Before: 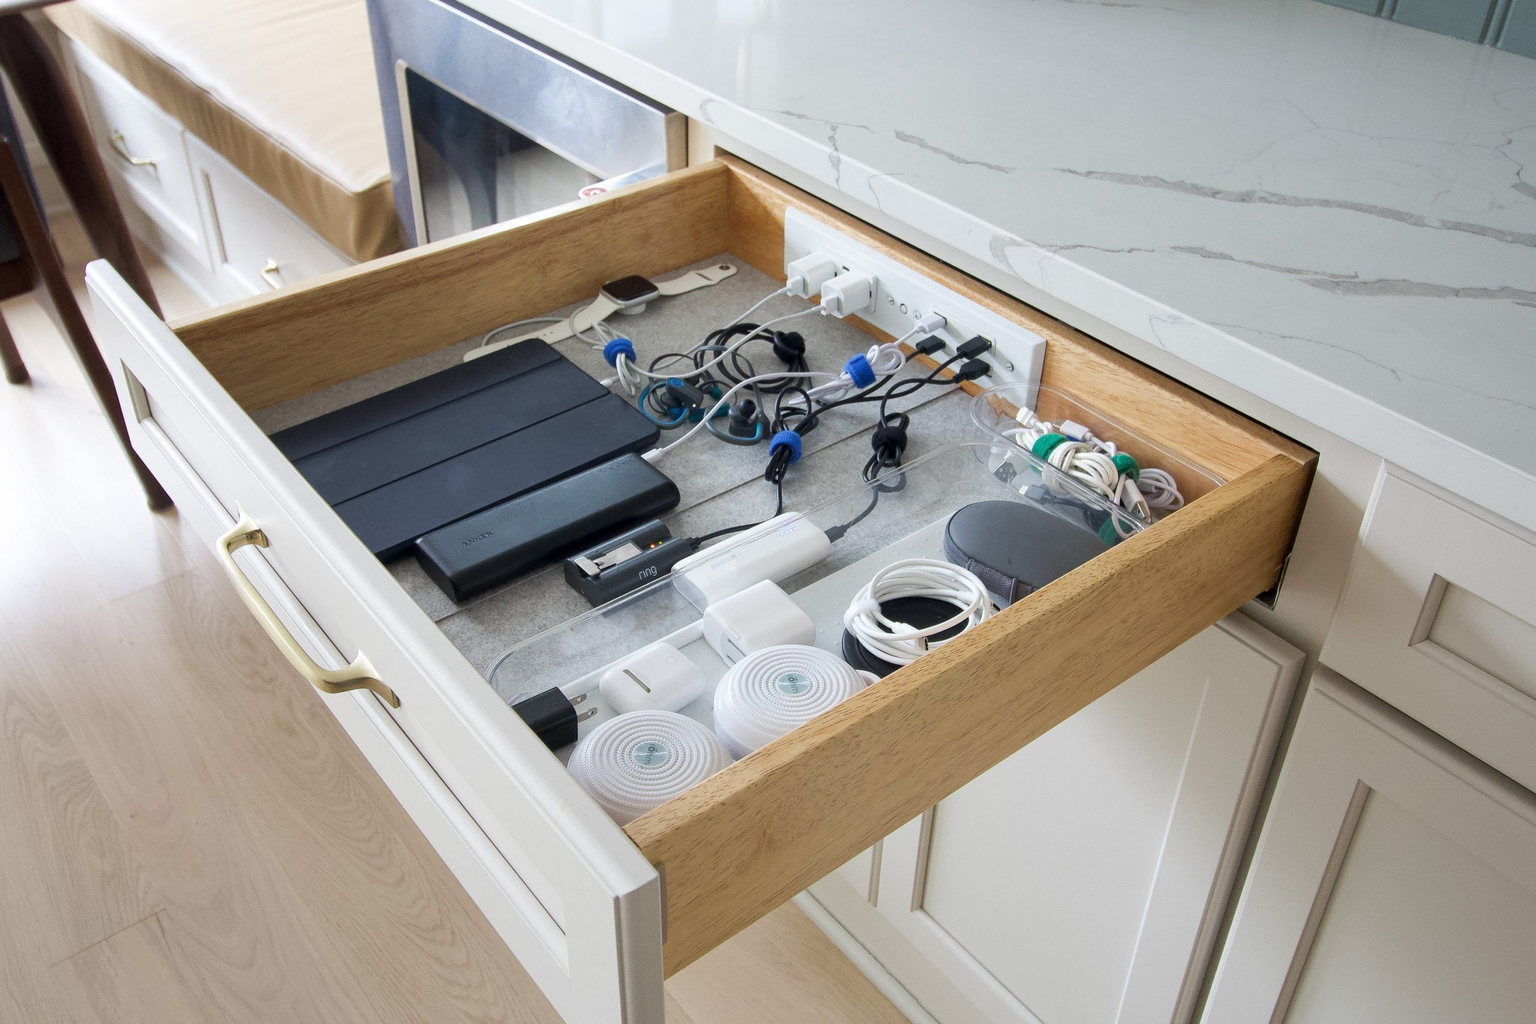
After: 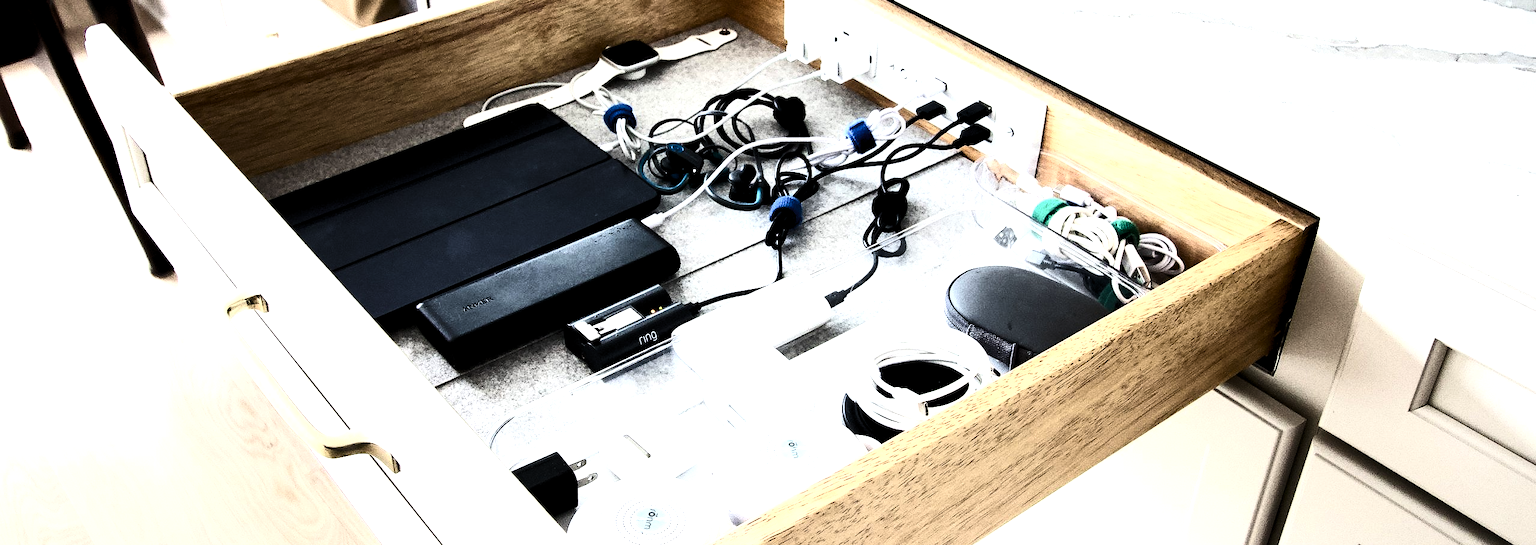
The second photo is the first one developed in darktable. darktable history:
crop and rotate: top 22.973%, bottom 23.744%
levels: levels [0.062, 0.494, 0.925]
contrast brightness saturation: contrast 0.922, brightness 0.195
